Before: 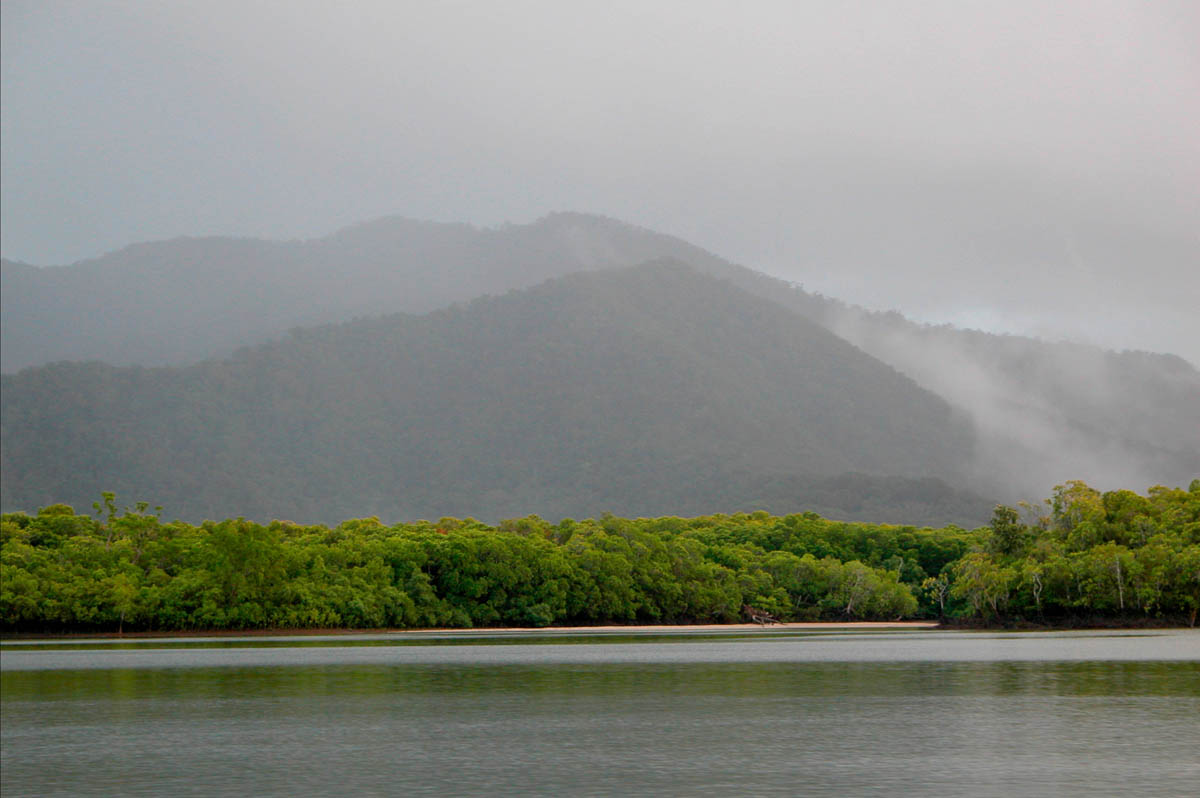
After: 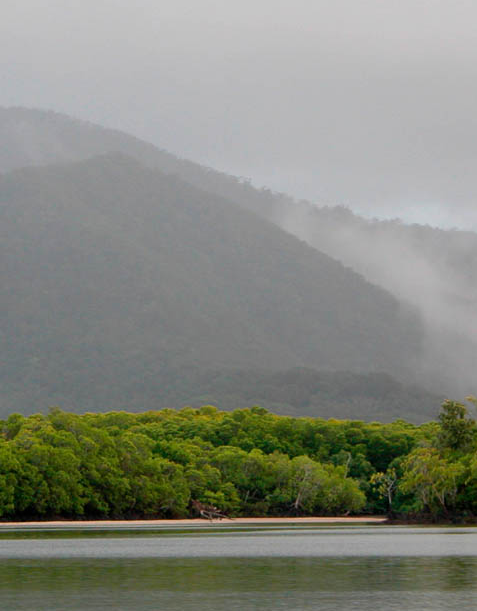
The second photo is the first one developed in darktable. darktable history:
crop: left 46.04%, top 13.263%, right 14.181%, bottom 10.061%
